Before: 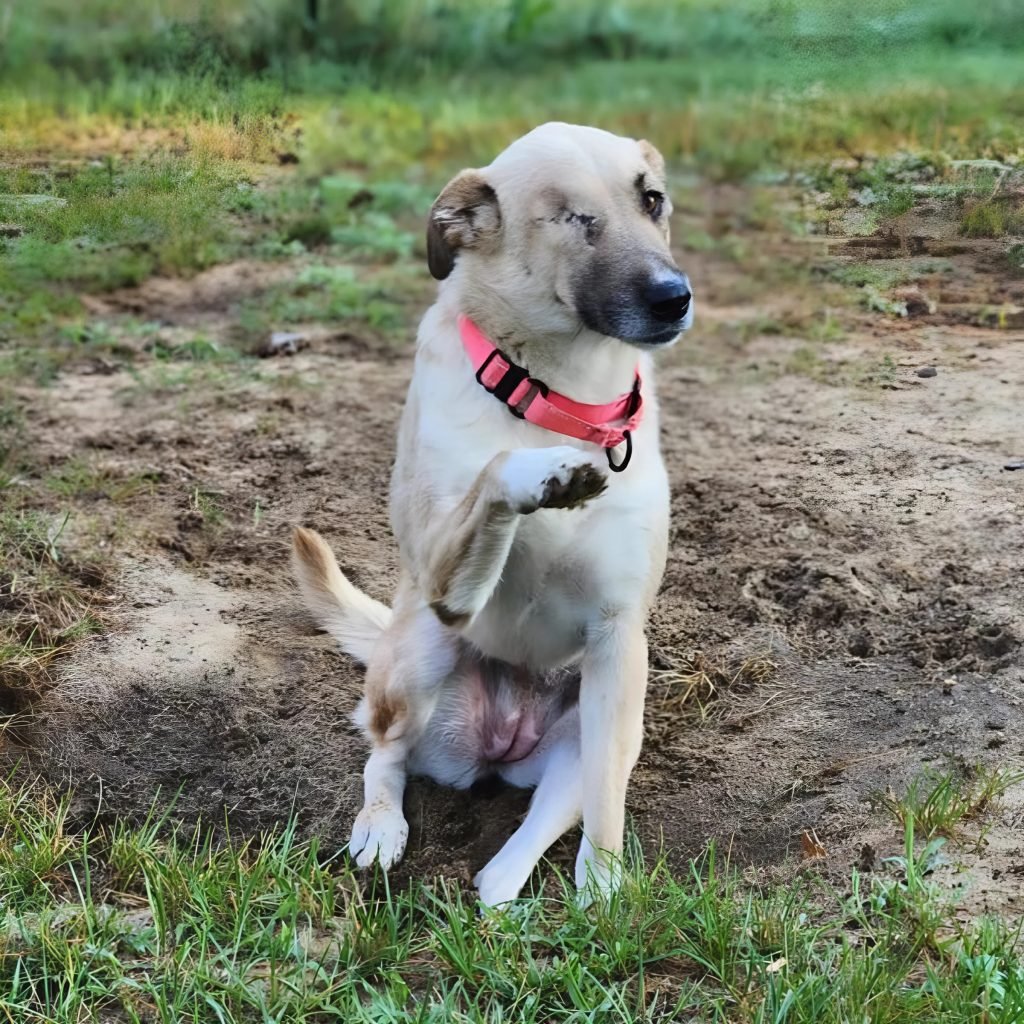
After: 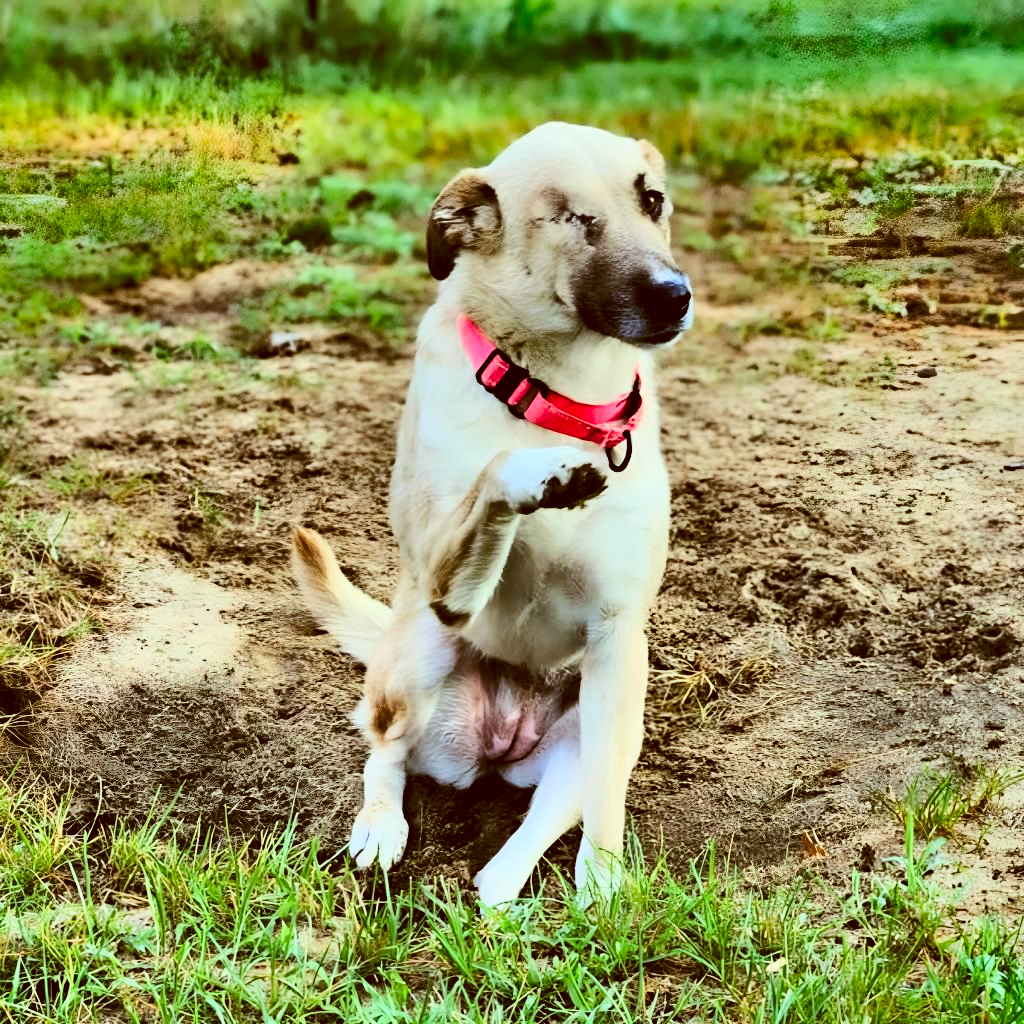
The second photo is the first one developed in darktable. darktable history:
tone curve: curves: ch0 [(0, 0) (0.004, 0) (0.133, 0.071) (0.325, 0.456) (0.832, 0.957) (1, 1)], color space Lab, linked channels, preserve colors none
shadows and highlights: shadows 24.5, highlights -78.15, soften with gaussian
color correction: highlights a* -5.94, highlights b* 9.48, shadows a* 10.12, shadows b* 23.94
